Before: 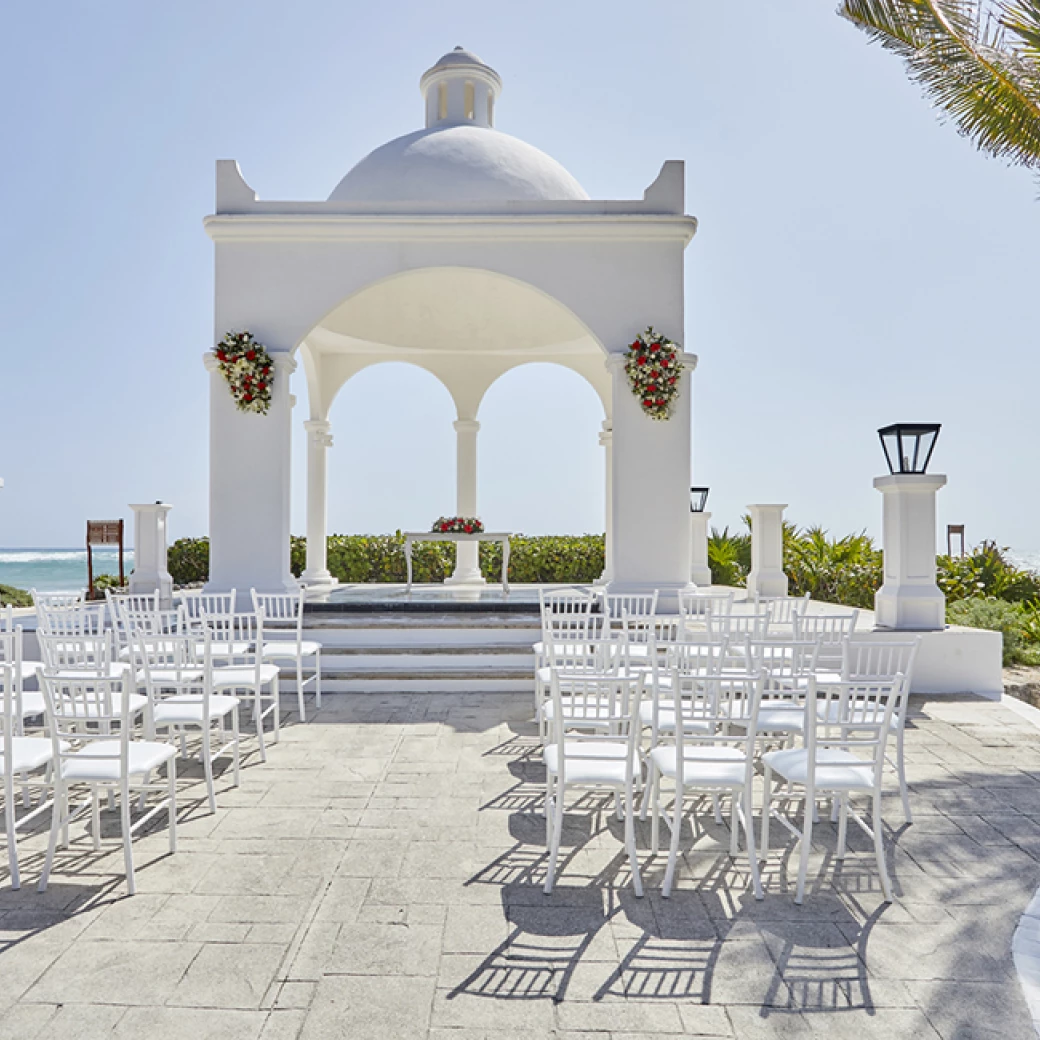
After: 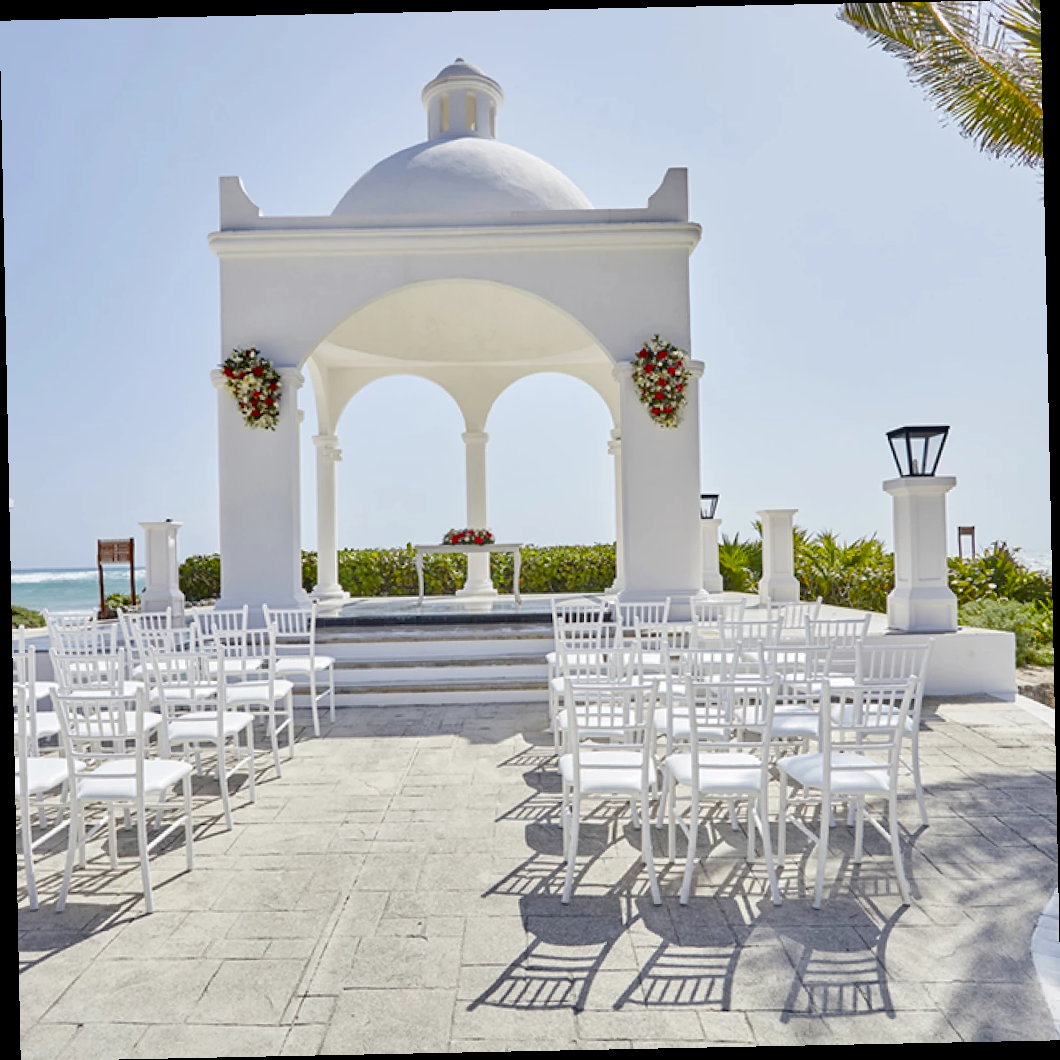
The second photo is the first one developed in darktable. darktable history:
color balance rgb: perceptual saturation grading › global saturation 20%, perceptual saturation grading › highlights -25%, perceptual saturation grading › shadows 25%
rotate and perspective: rotation -1.17°, automatic cropping off
